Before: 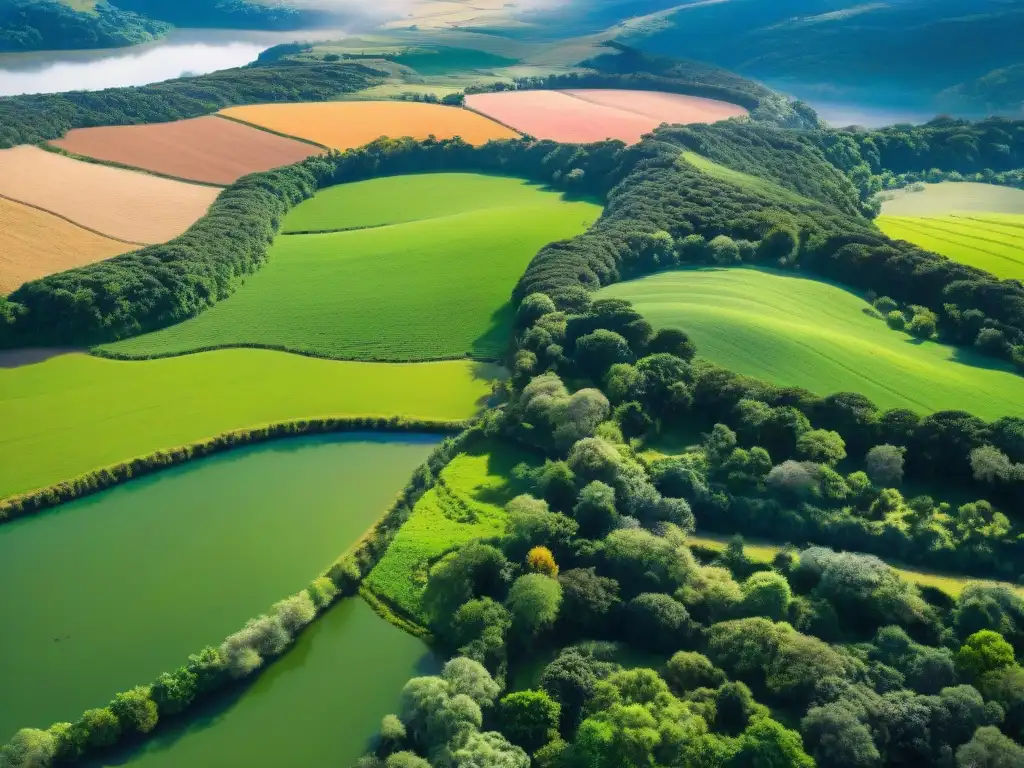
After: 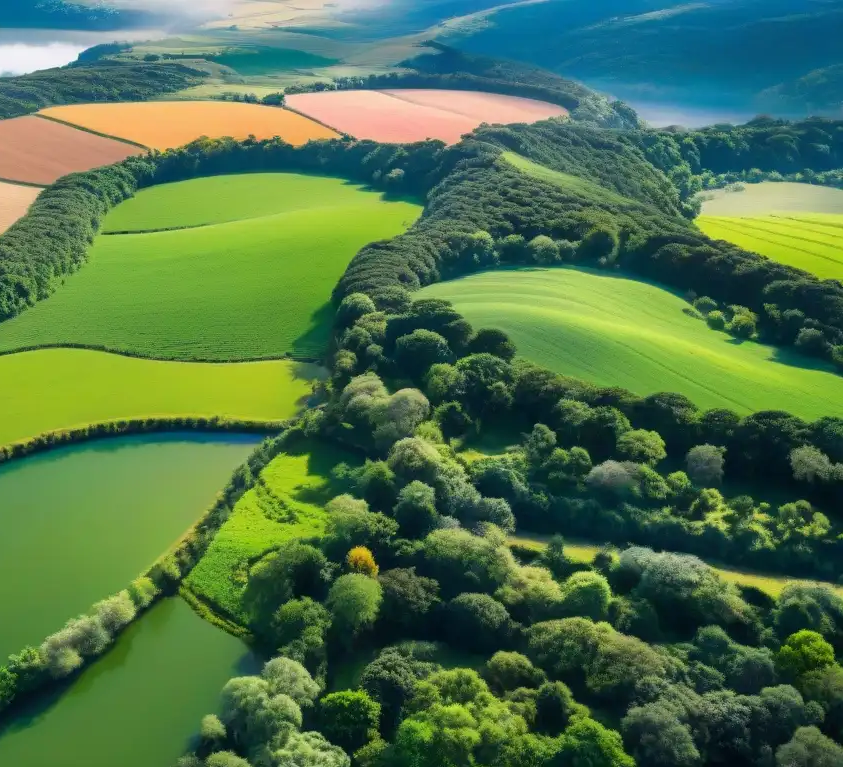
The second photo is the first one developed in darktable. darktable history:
exposure: black level correction 0.001, compensate highlight preservation false
crop: left 17.626%, bottom 0.03%
